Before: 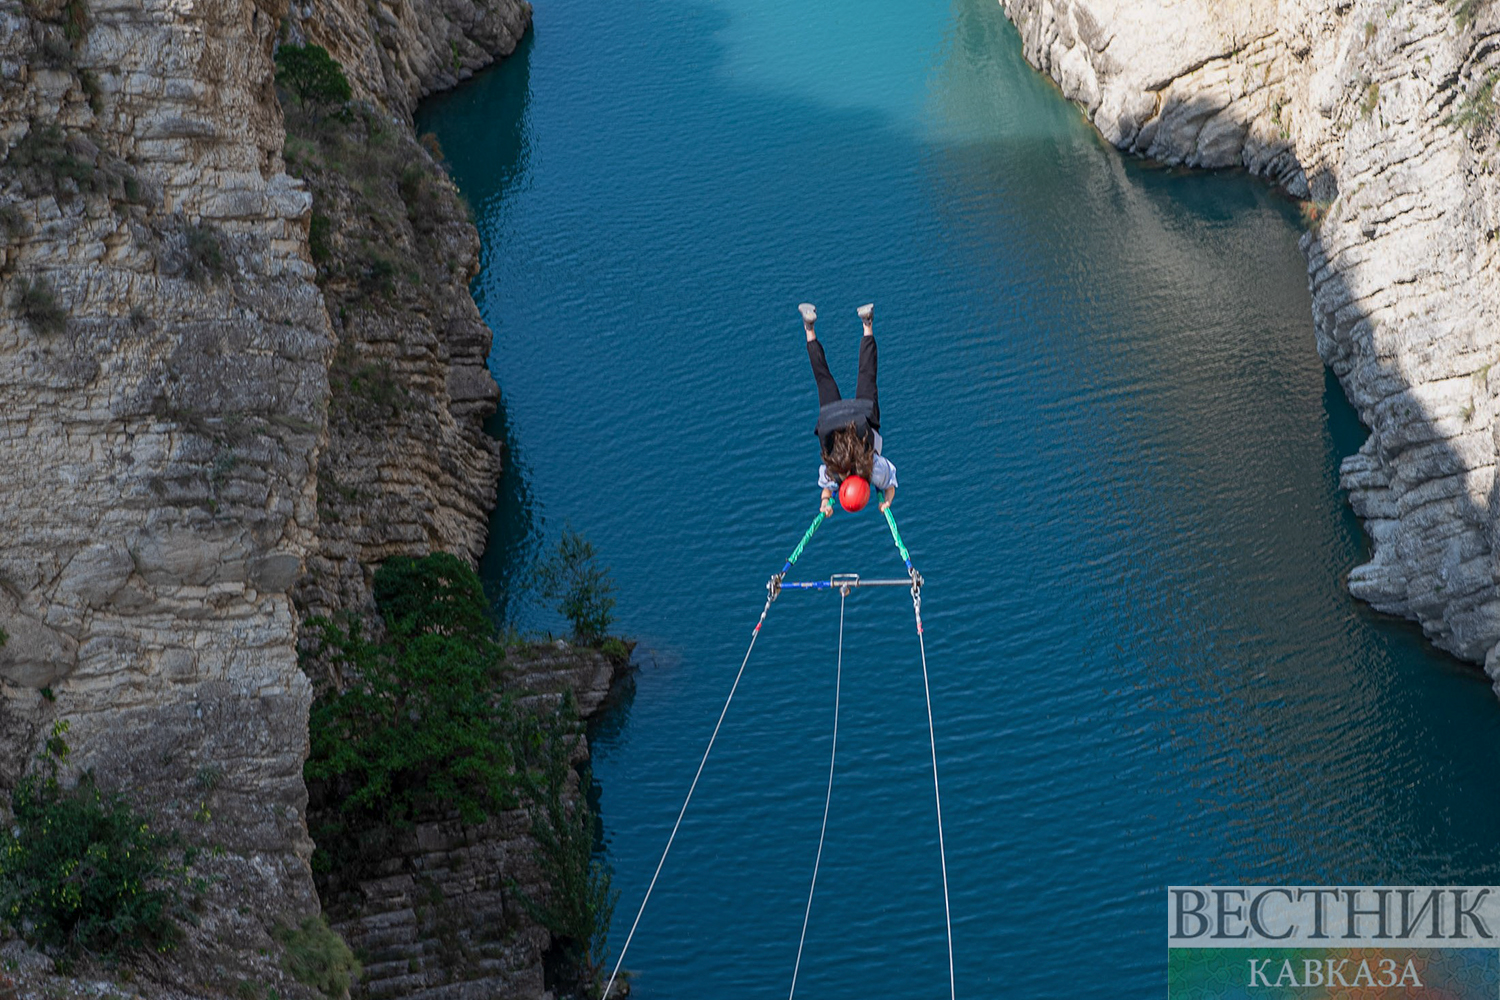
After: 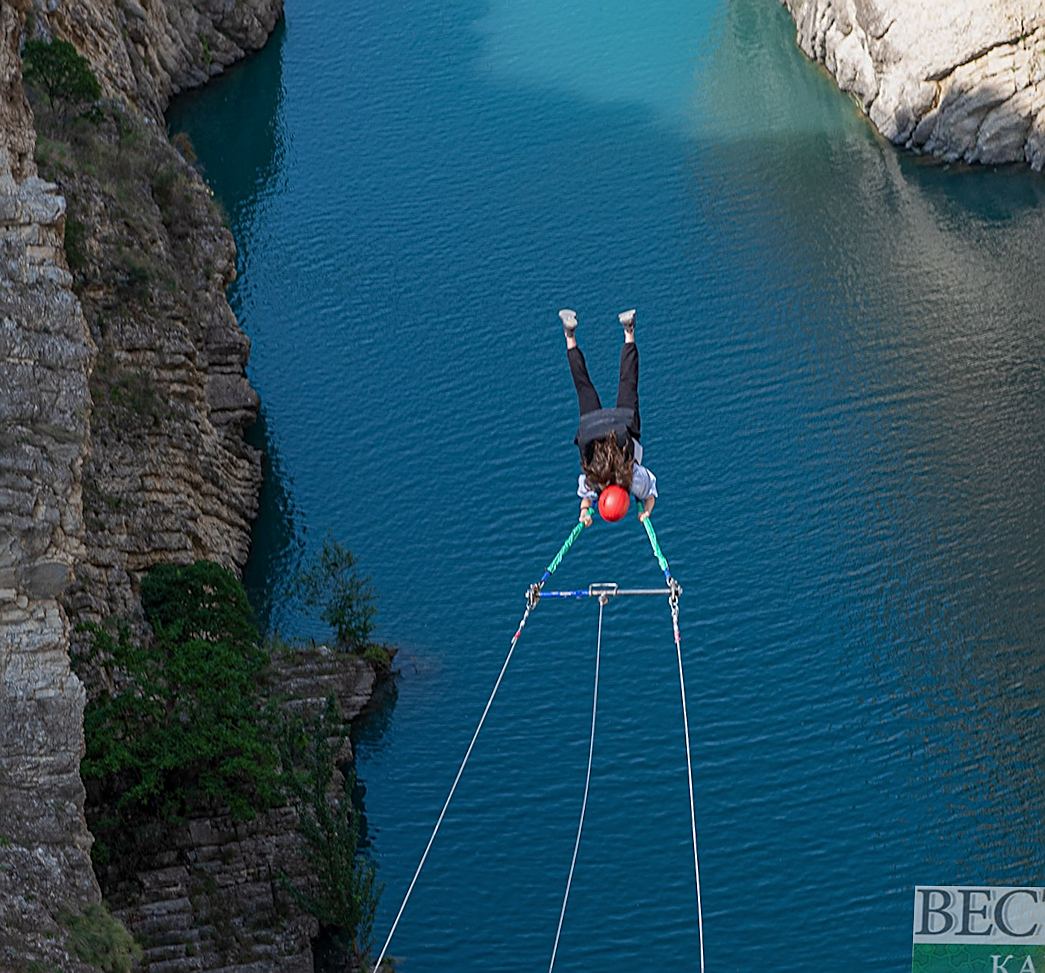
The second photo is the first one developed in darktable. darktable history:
crop: left 13.443%, right 13.31%
sharpen: on, module defaults
rotate and perspective: rotation 0.074°, lens shift (vertical) 0.096, lens shift (horizontal) -0.041, crop left 0.043, crop right 0.952, crop top 0.024, crop bottom 0.979
